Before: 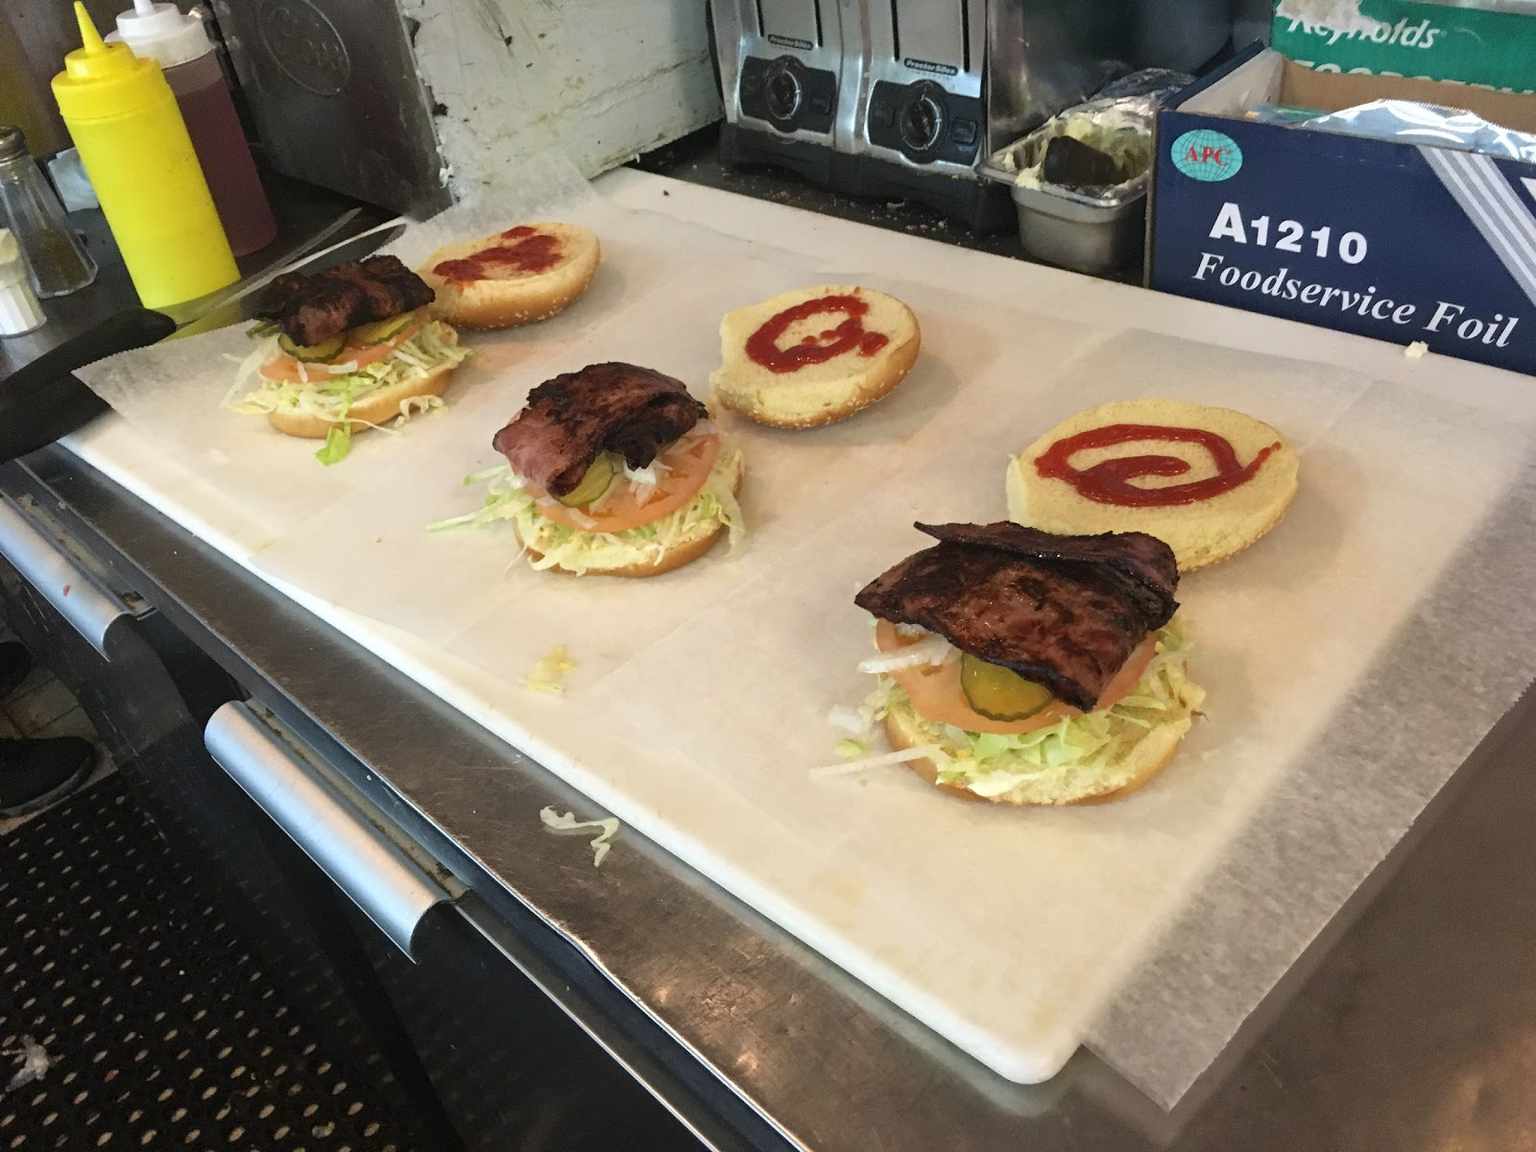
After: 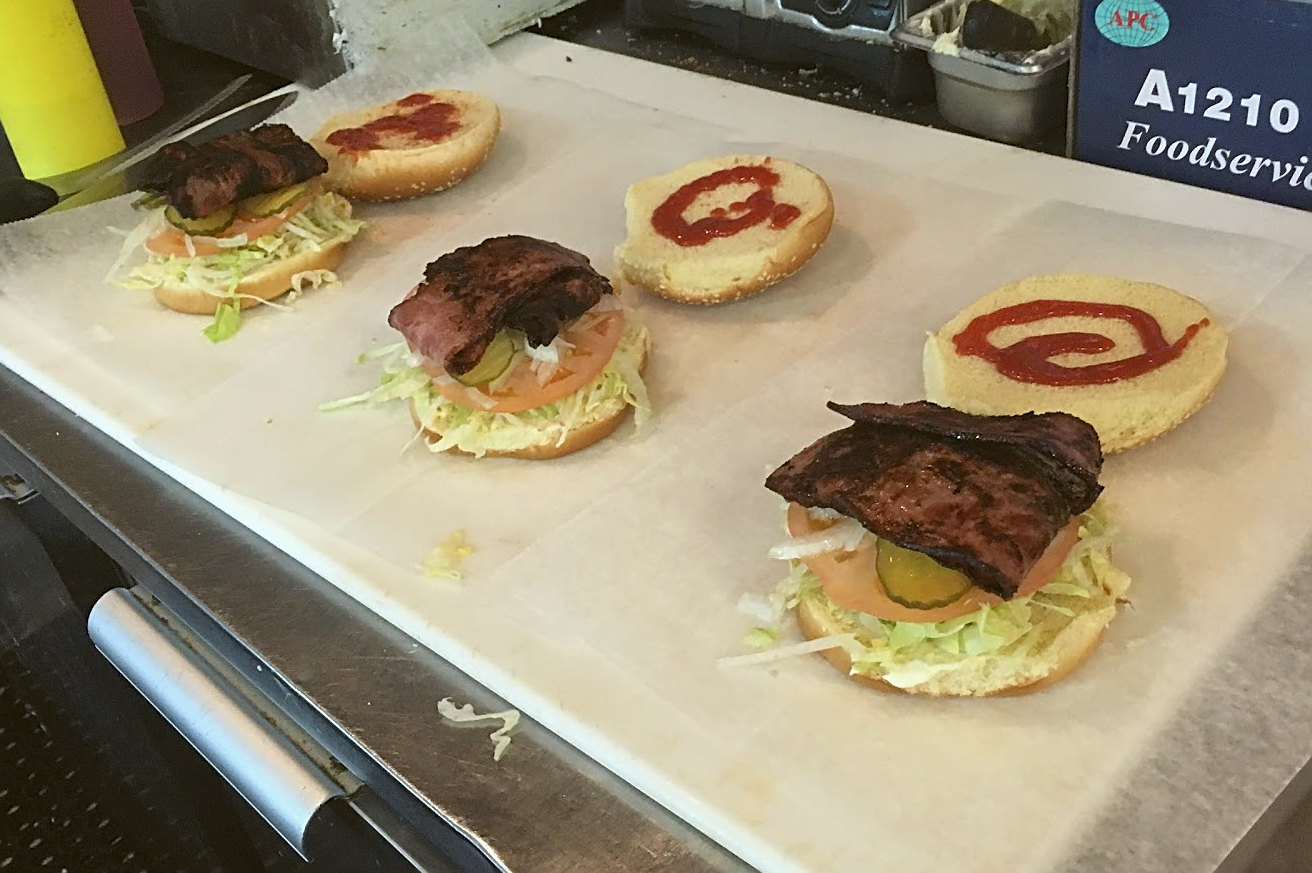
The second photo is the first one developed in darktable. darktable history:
color balance: lift [1.004, 1.002, 1.002, 0.998], gamma [1, 1.007, 1.002, 0.993], gain [1, 0.977, 1.013, 1.023], contrast -3.64%
sharpen: on, module defaults
crop: left 7.856%, top 11.836%, right 10.12%, bottom 15.387%
